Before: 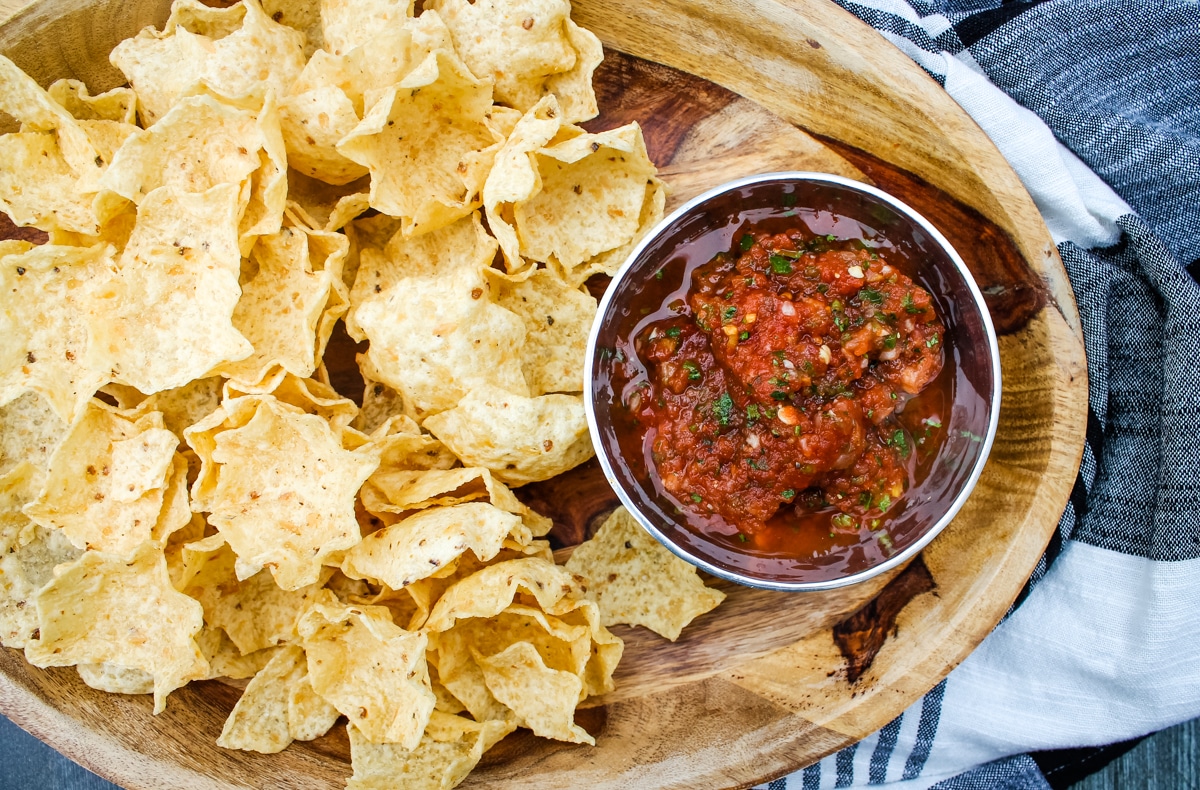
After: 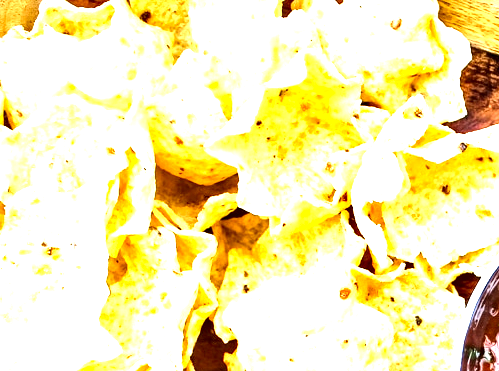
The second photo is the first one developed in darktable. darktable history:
exposure: black level correction 0, exposure 1.45 EV, compensate highlight preservation false
crop and rotate: left 11.064%, top 0.095%, right 47.341%, bottom 52.905%
local contrast: highlights 63%, shadows 109%, detail 107%, midtone range 0.522
contrast equalizer: octaves 7, y [[0.6 ×6], [0.55 ×6], [0 ×6], [0 ×6], [0 ×6]], mix 0.764
tone equalizer: -8 EV -0.426 EV, -7 EV -0.375 EV, -6 EV -0.334 EV, -5 EV -0.191 EV, -3 EV 0.215 EV, -2 EV 0.334 EV, -1 EV 0.411 EV, +0 EV 0.441 EV
